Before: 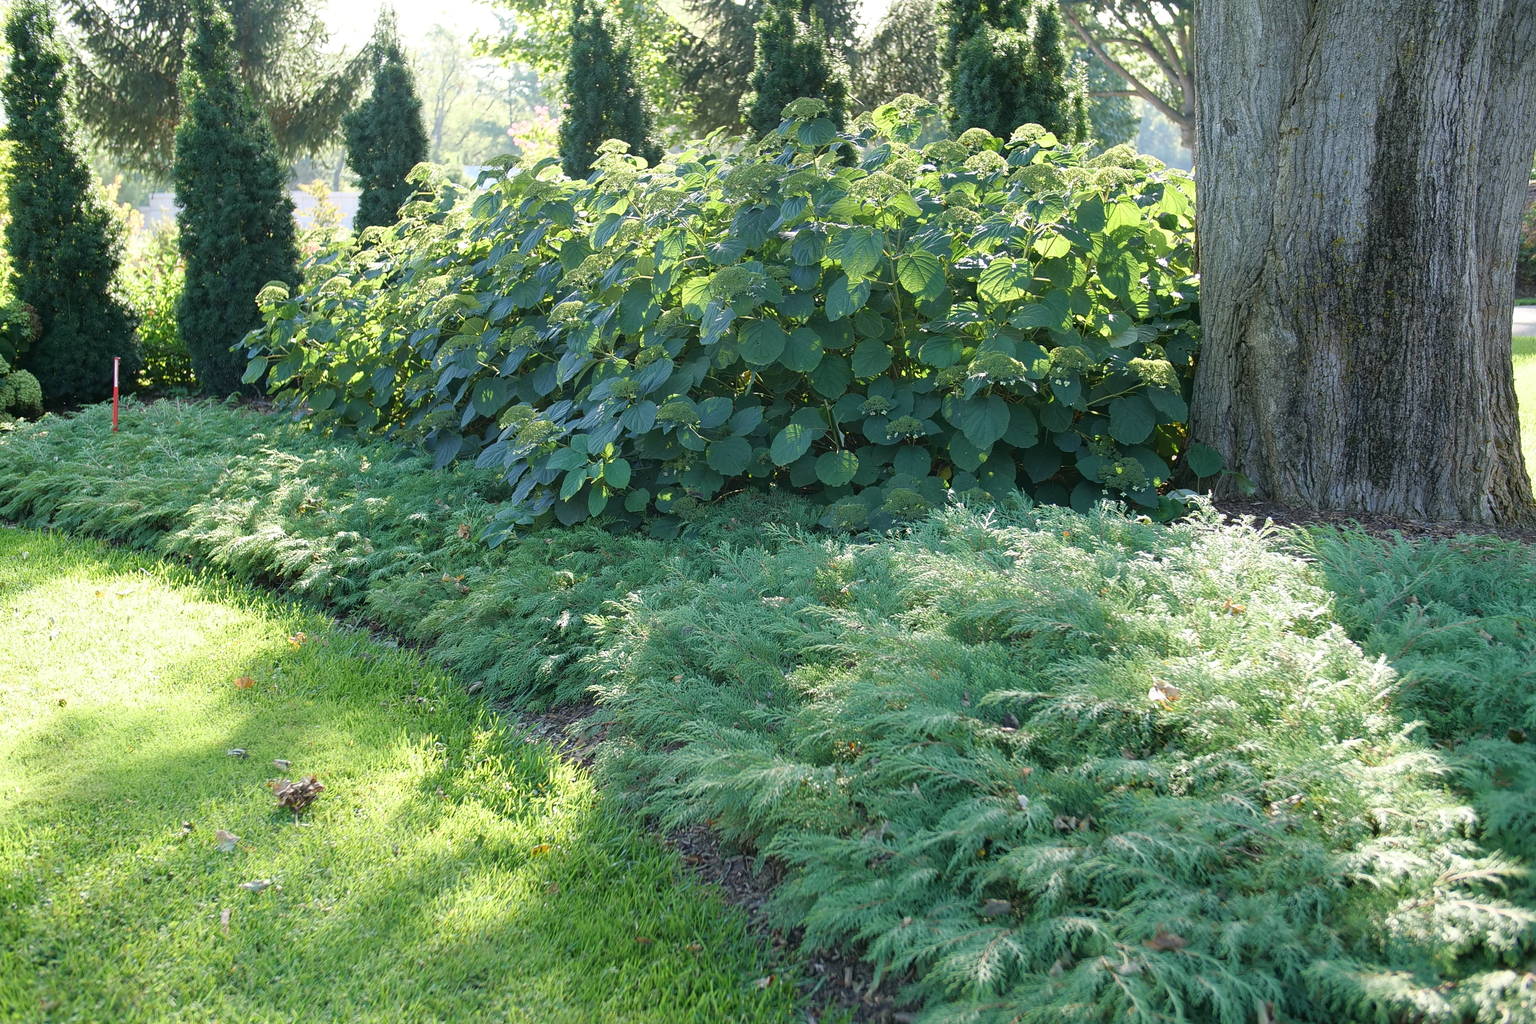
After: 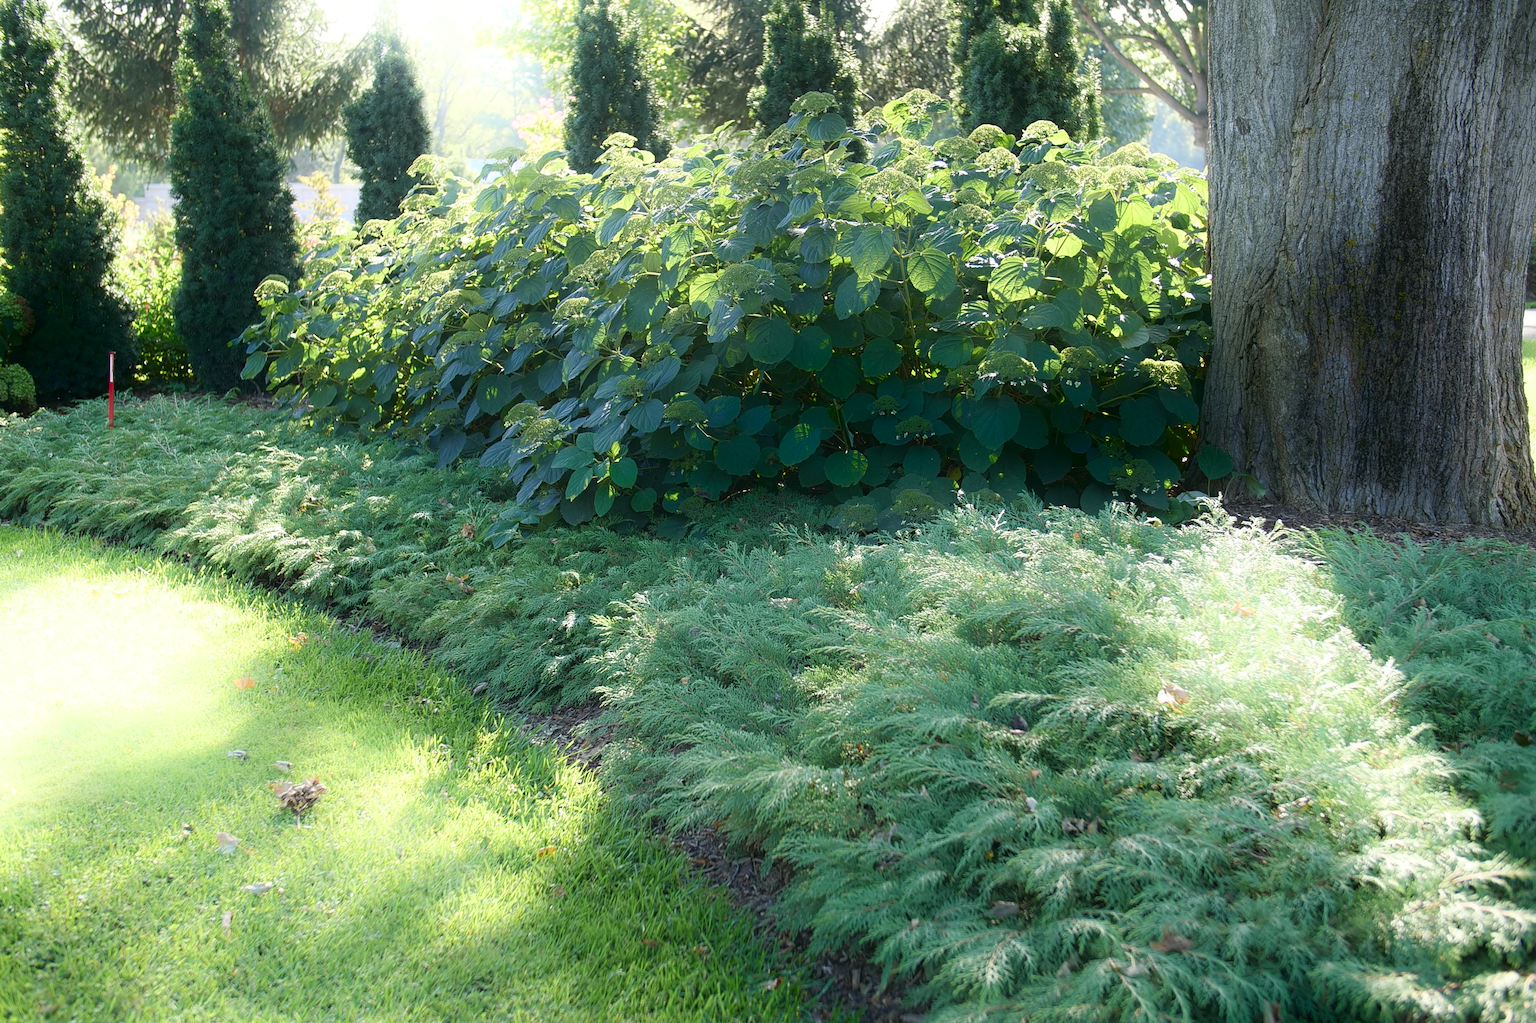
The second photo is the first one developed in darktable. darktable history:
shadows and highlights: shadows -90, highlights 90, soften with gaussian
rotate and perspective: rotation 0.174°, lens shift (vertical) 0.013, lens shift (horizontal) 0.019, shear 0.001, automatic cropping original format, crop left 0.007, crop right 0.991, crop top 0.016, crop bottom 0.997
